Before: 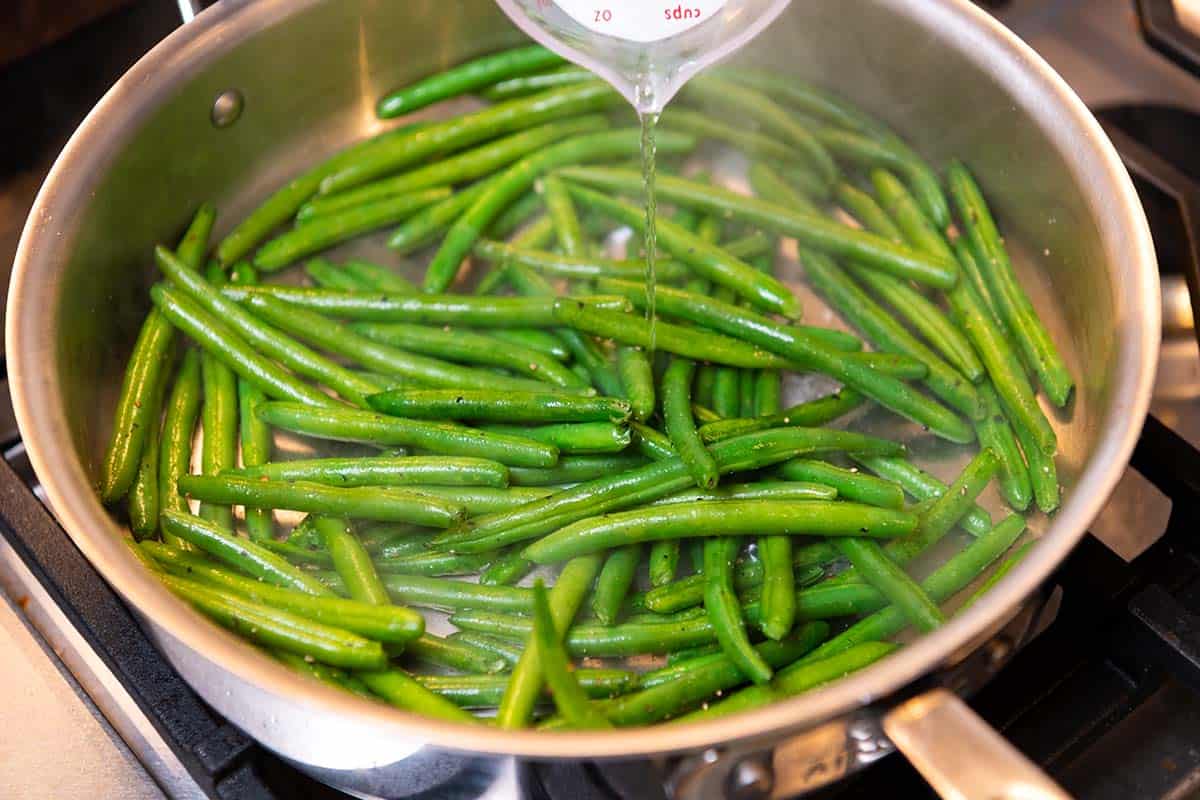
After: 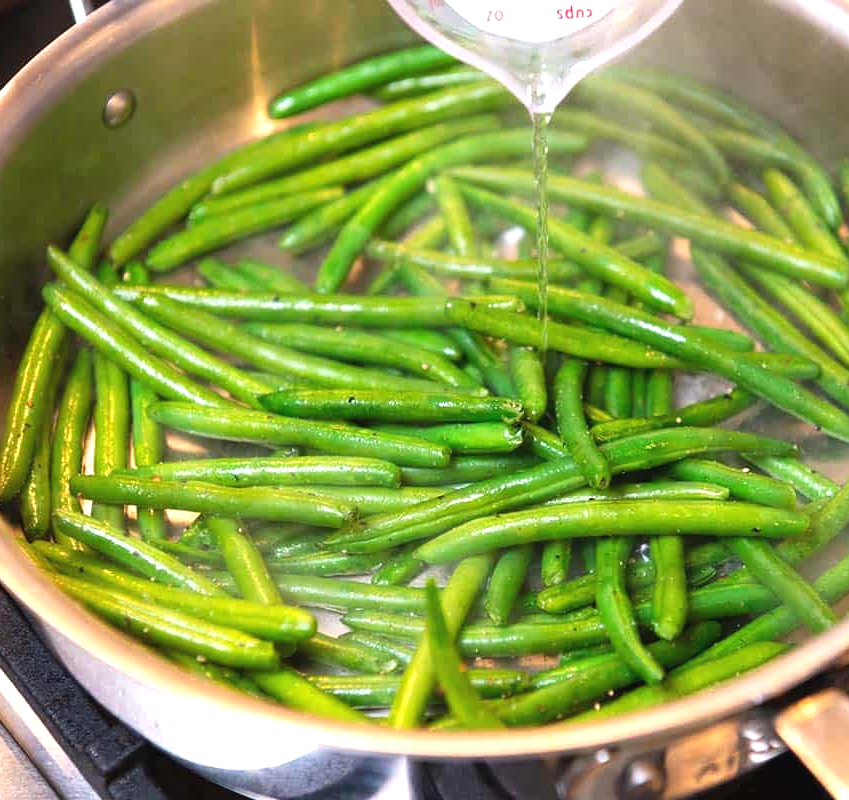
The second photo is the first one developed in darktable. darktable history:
exposure: black level correction -0.002, exposure 0.54 EV, compensate highlight preservation false
crop and rotate: left 9.061%, right 20.142%
